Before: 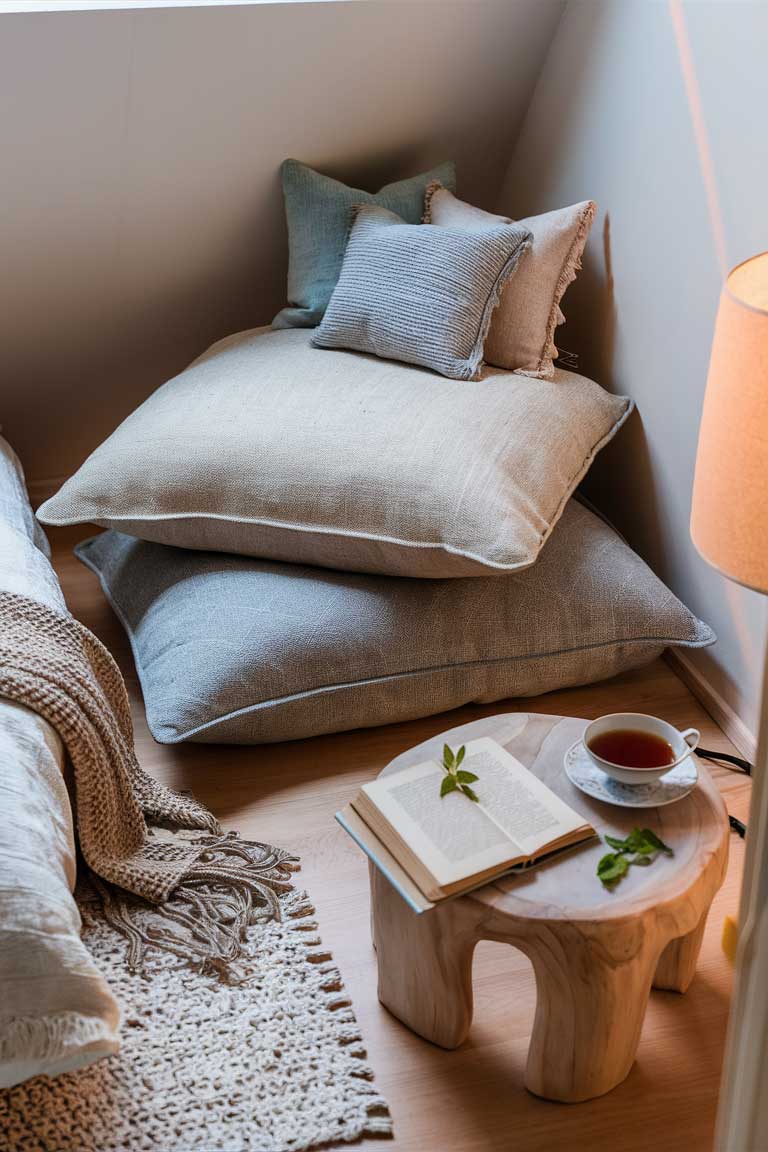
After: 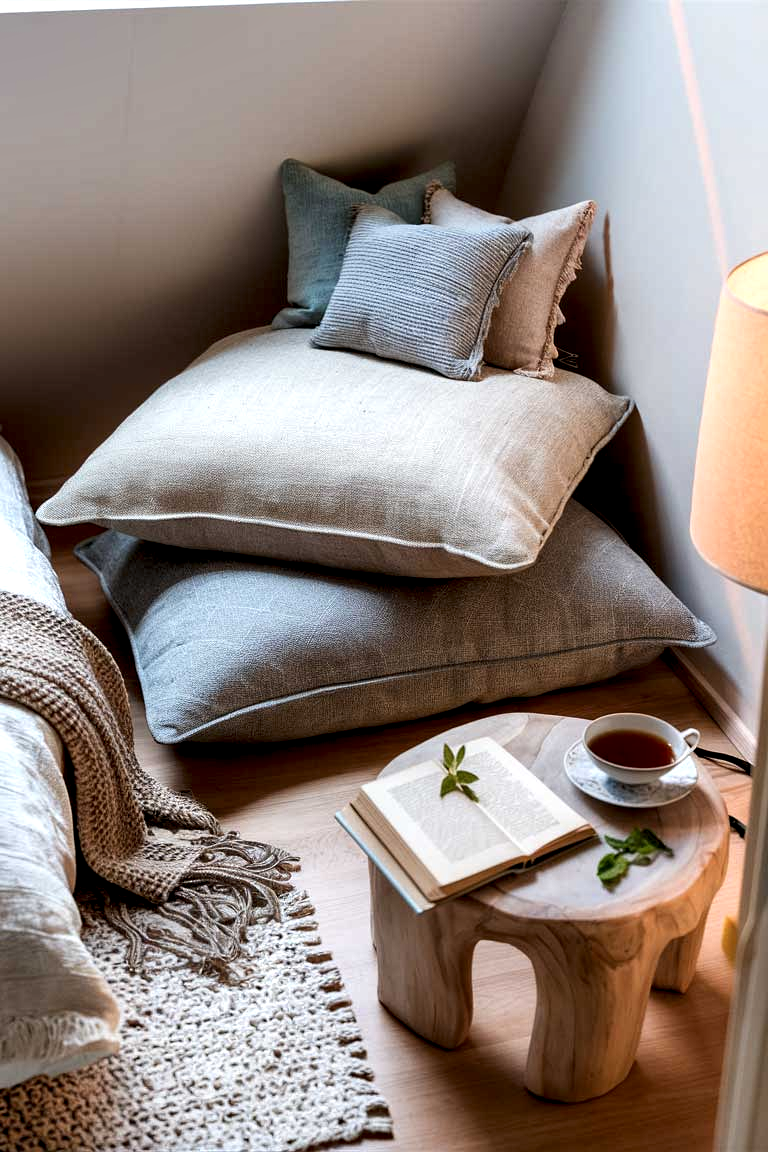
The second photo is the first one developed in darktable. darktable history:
local contrast: highlights 177%, shadows 154%, detail 140%, midtone range 0.261
shadows and highlights: shadows 13.12, white point adjustment 1.16, highlights -1.92, soften with gaussian
